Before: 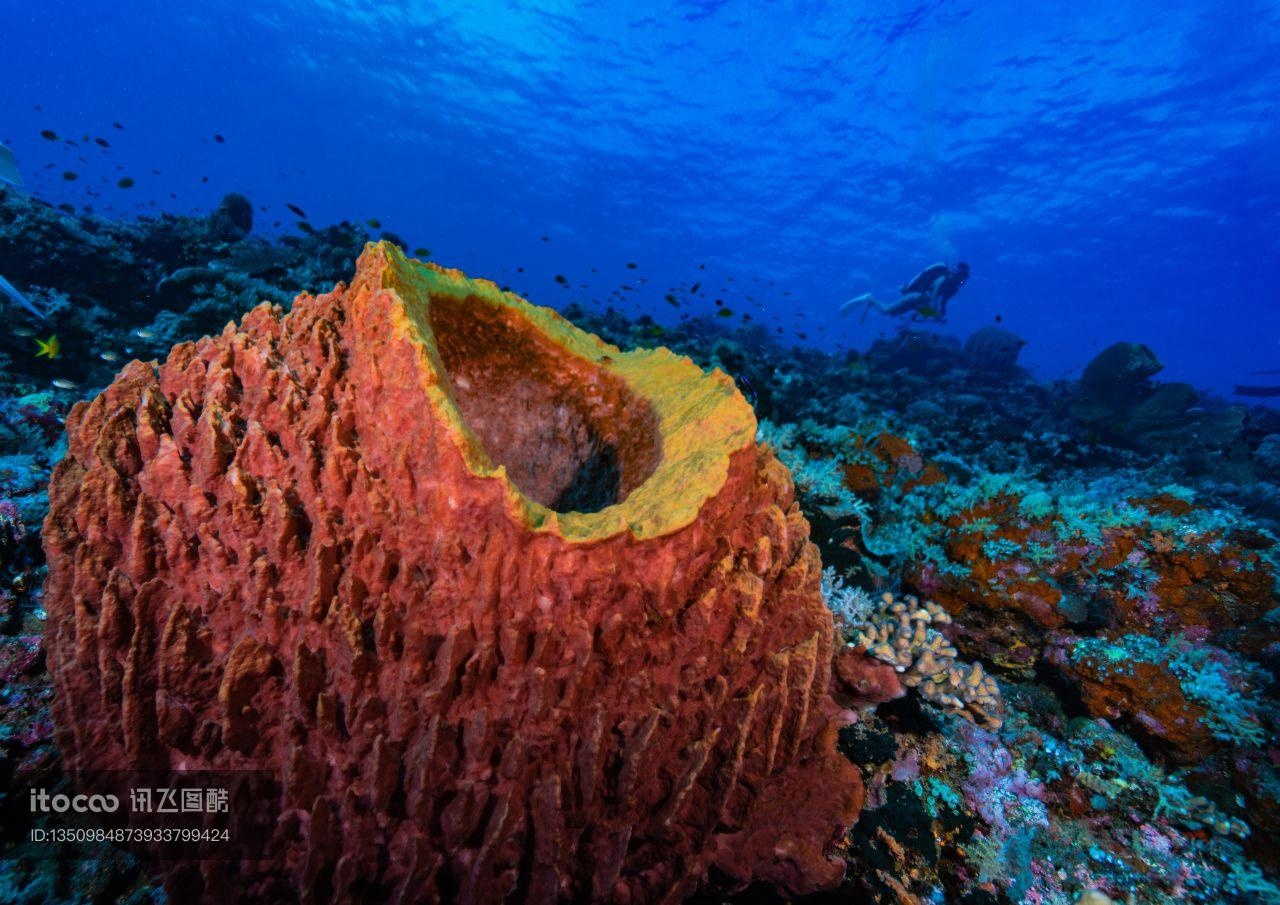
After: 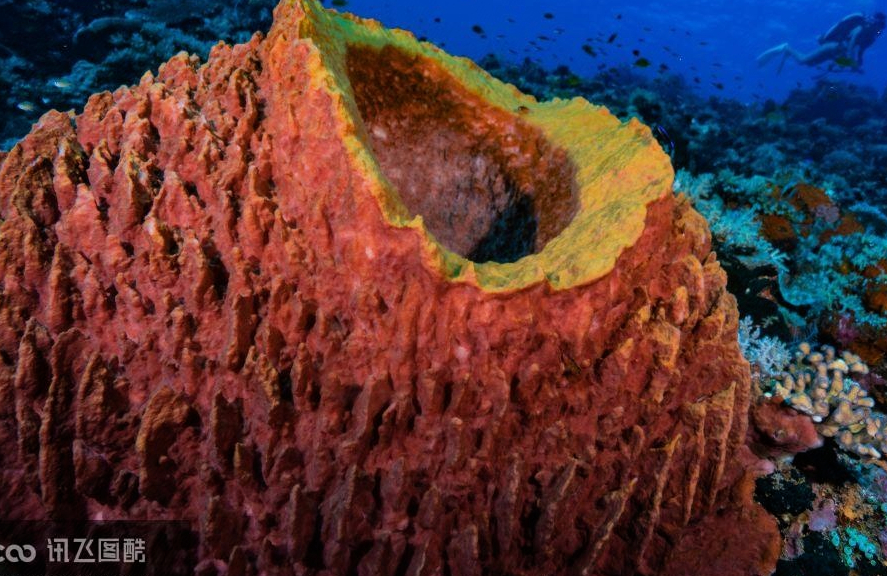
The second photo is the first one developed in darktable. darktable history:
crop: left 6.488%, top 27.668%, right 24.183%, bottom 8.656%
filmic rgb: black relative exposure -11.35 EV, white relative exposure 3.22 EV, hardness 6.76, color science v6 (2022)
